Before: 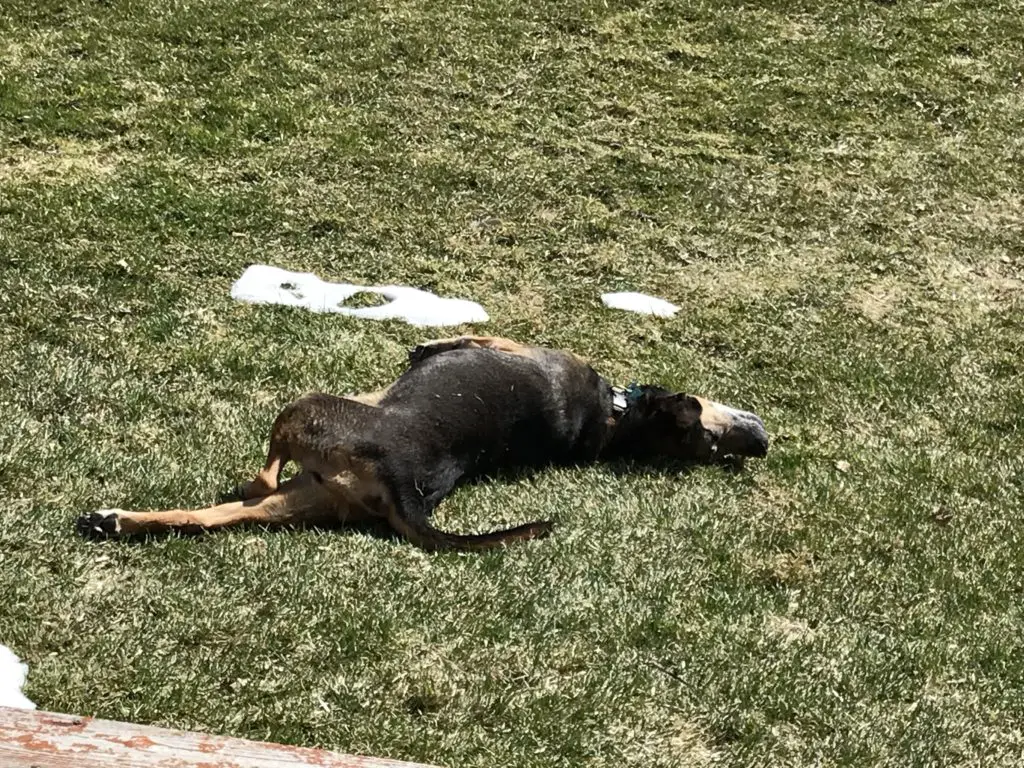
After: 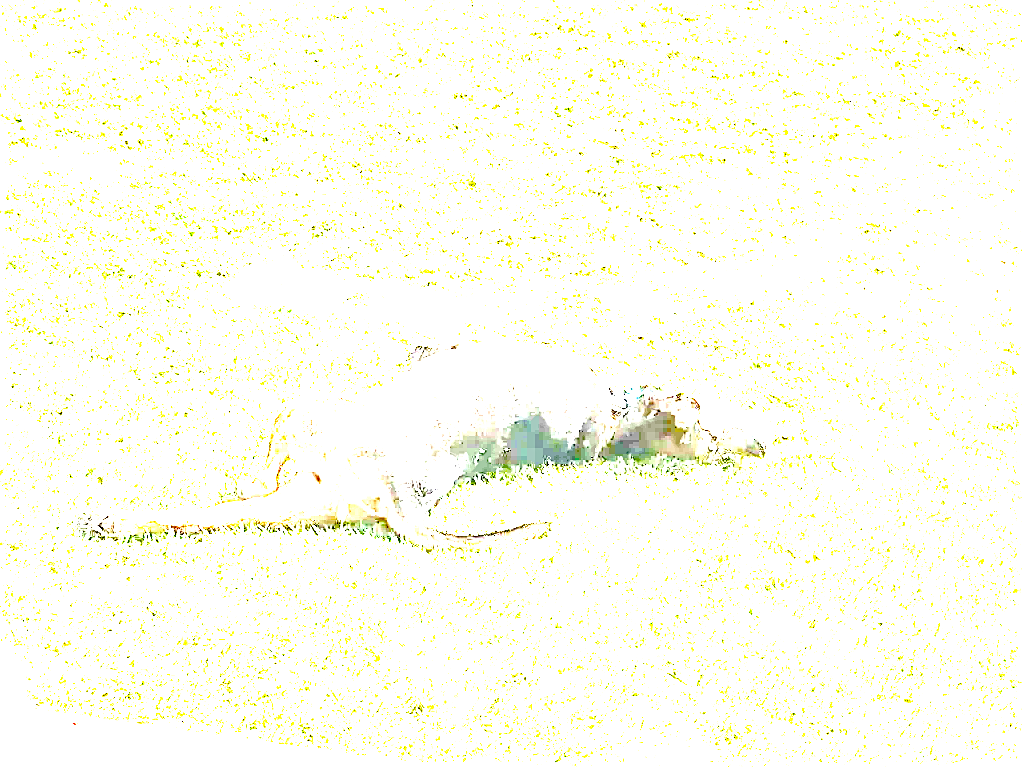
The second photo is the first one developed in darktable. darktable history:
sharpen: on, module defaults
exposure: exposure 7.948 EV, compensate exposure bias true, compensate highlight preservation false
crop and rotate: left 0.118%, bottom 0.013%
